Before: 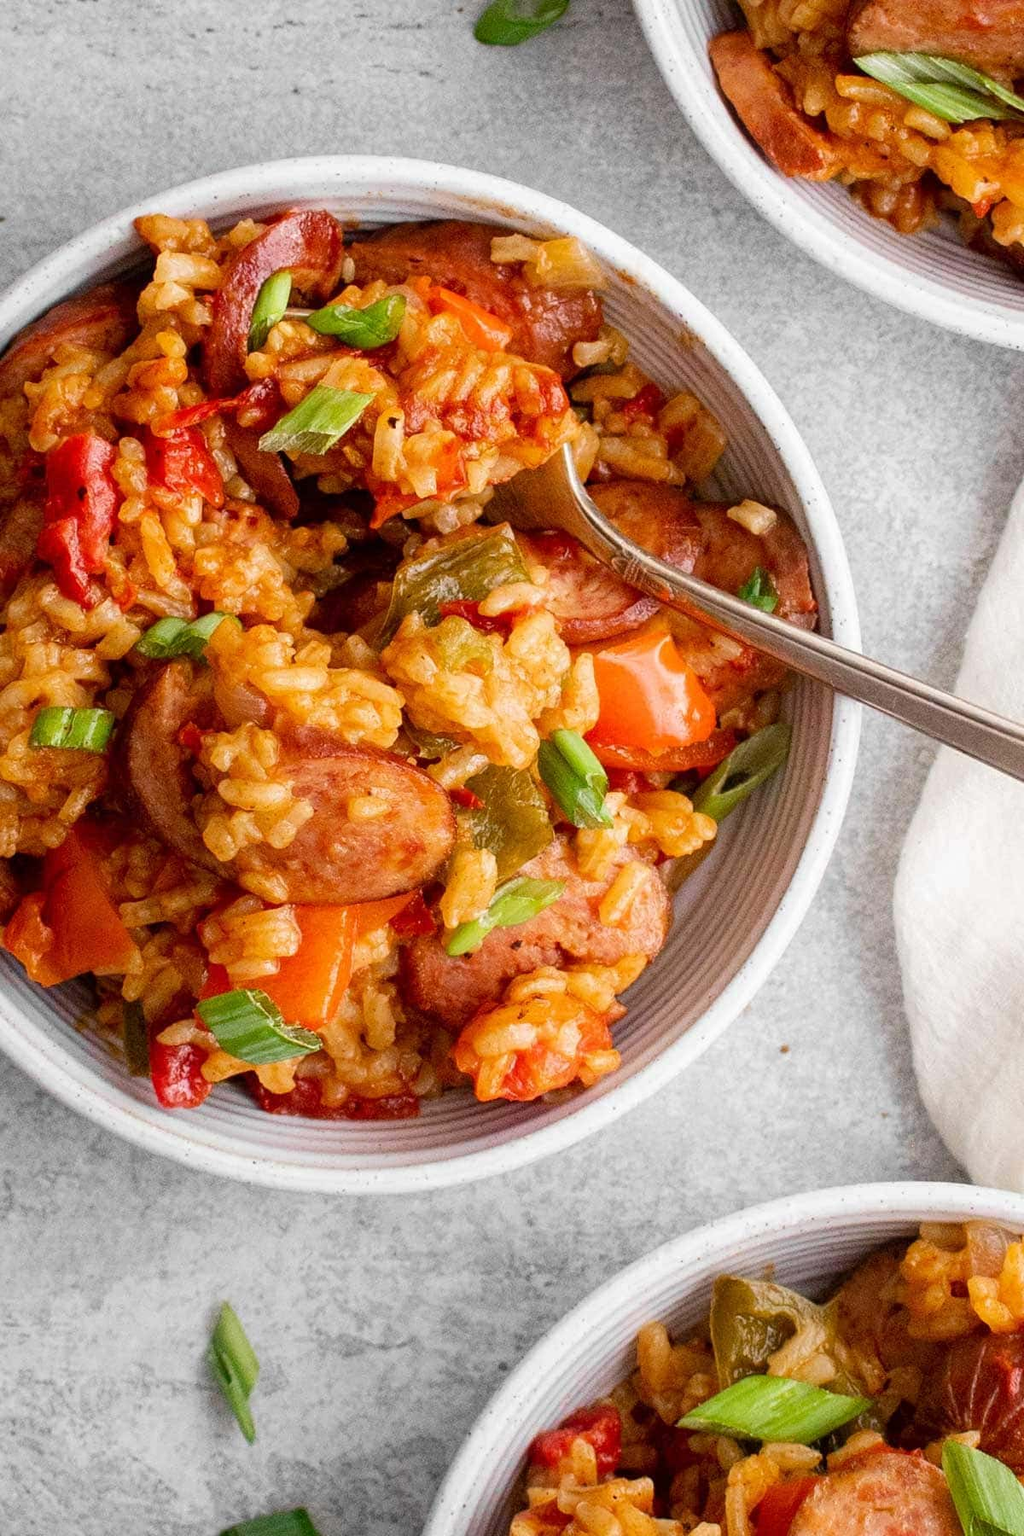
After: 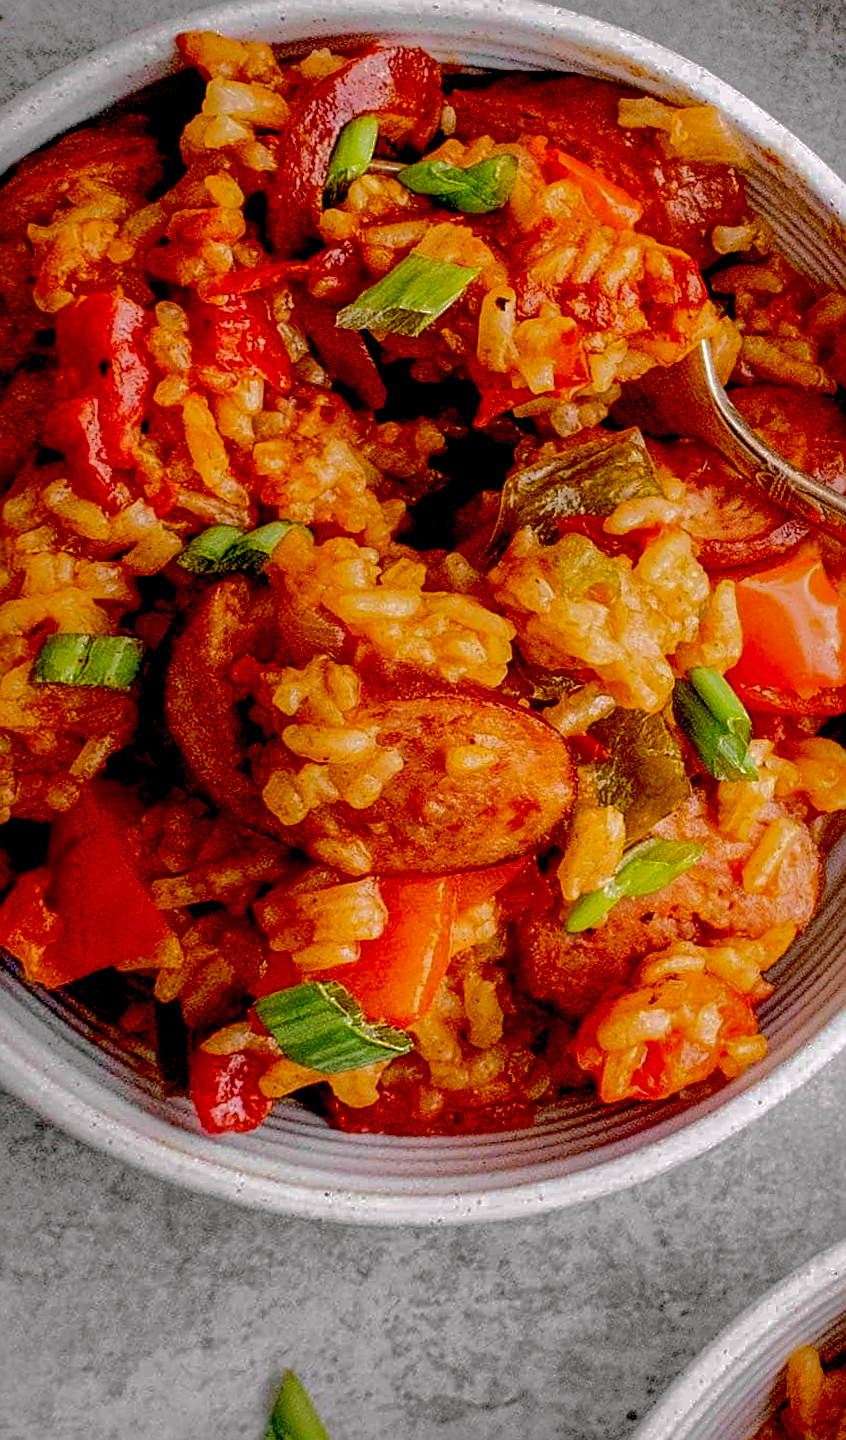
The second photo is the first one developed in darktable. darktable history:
crop: top 5.803%, right 27.864%, bottom 5.804%
shadows and highlights: shadows 38.43, highlights -74.54
exposure: black level correction 0.056, compensate highlight preservation false
haze removal: adaptive false
color correction: highlights a* 3.12, highlights b* -1.55, shadows a* -0.101, shadows b* 2.52, saturation 0.98
sharpen: on, module defaults
local contrast: on, module defaults
rotate and perspective: rotation -0.013°, lens shift (vertical) -0.027, lens shift (horizontal) 0.178, crop left 0.016, crop right 0.989, crop top 0.082, crop bottom 0.918
